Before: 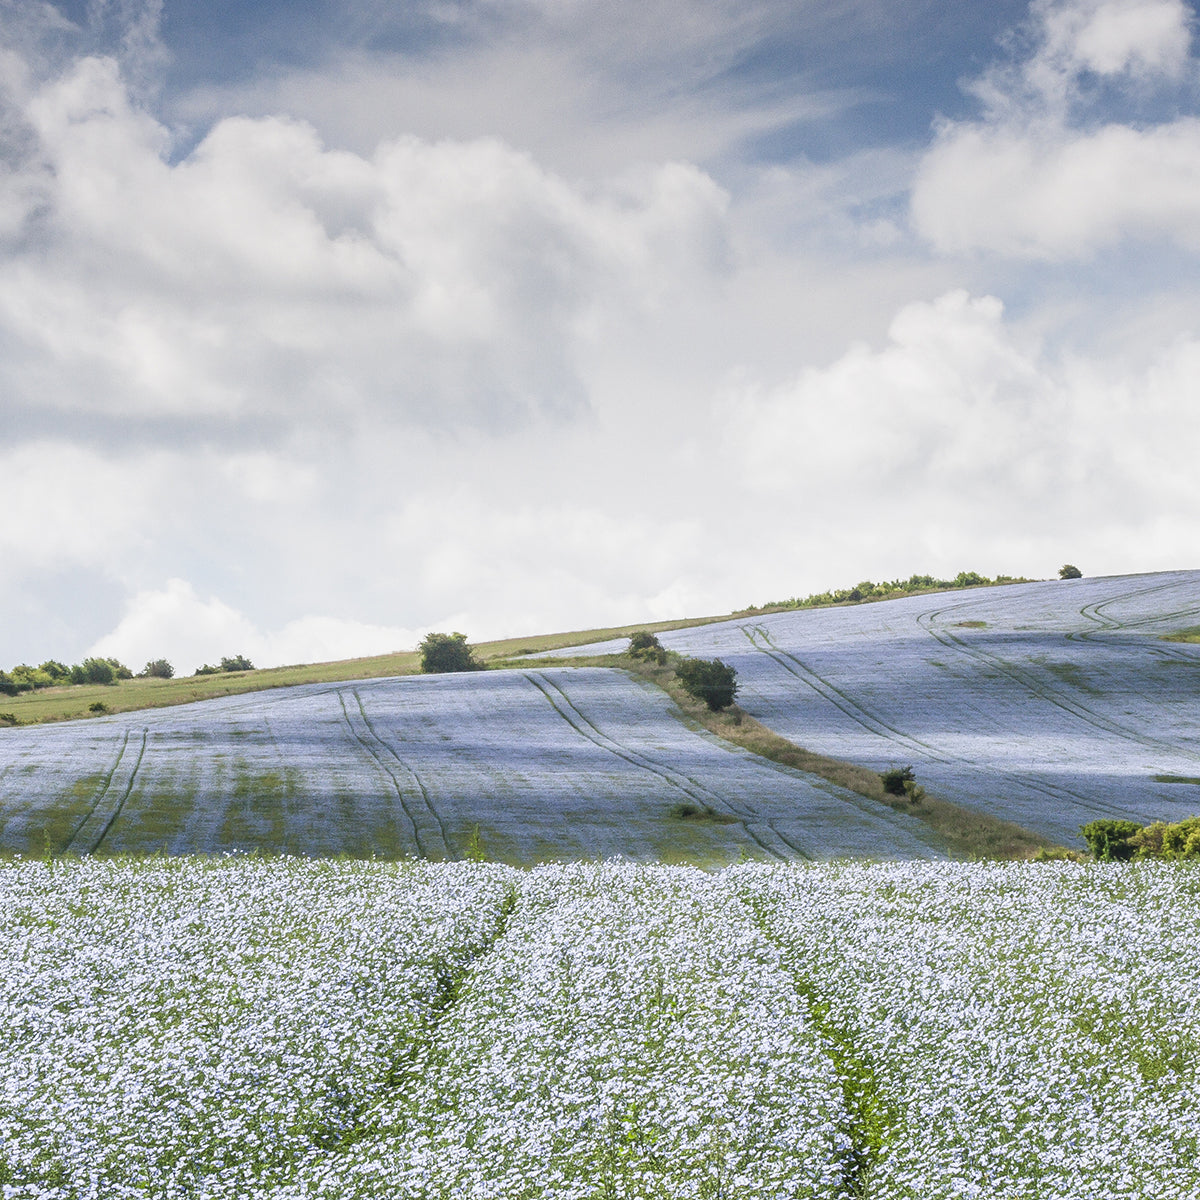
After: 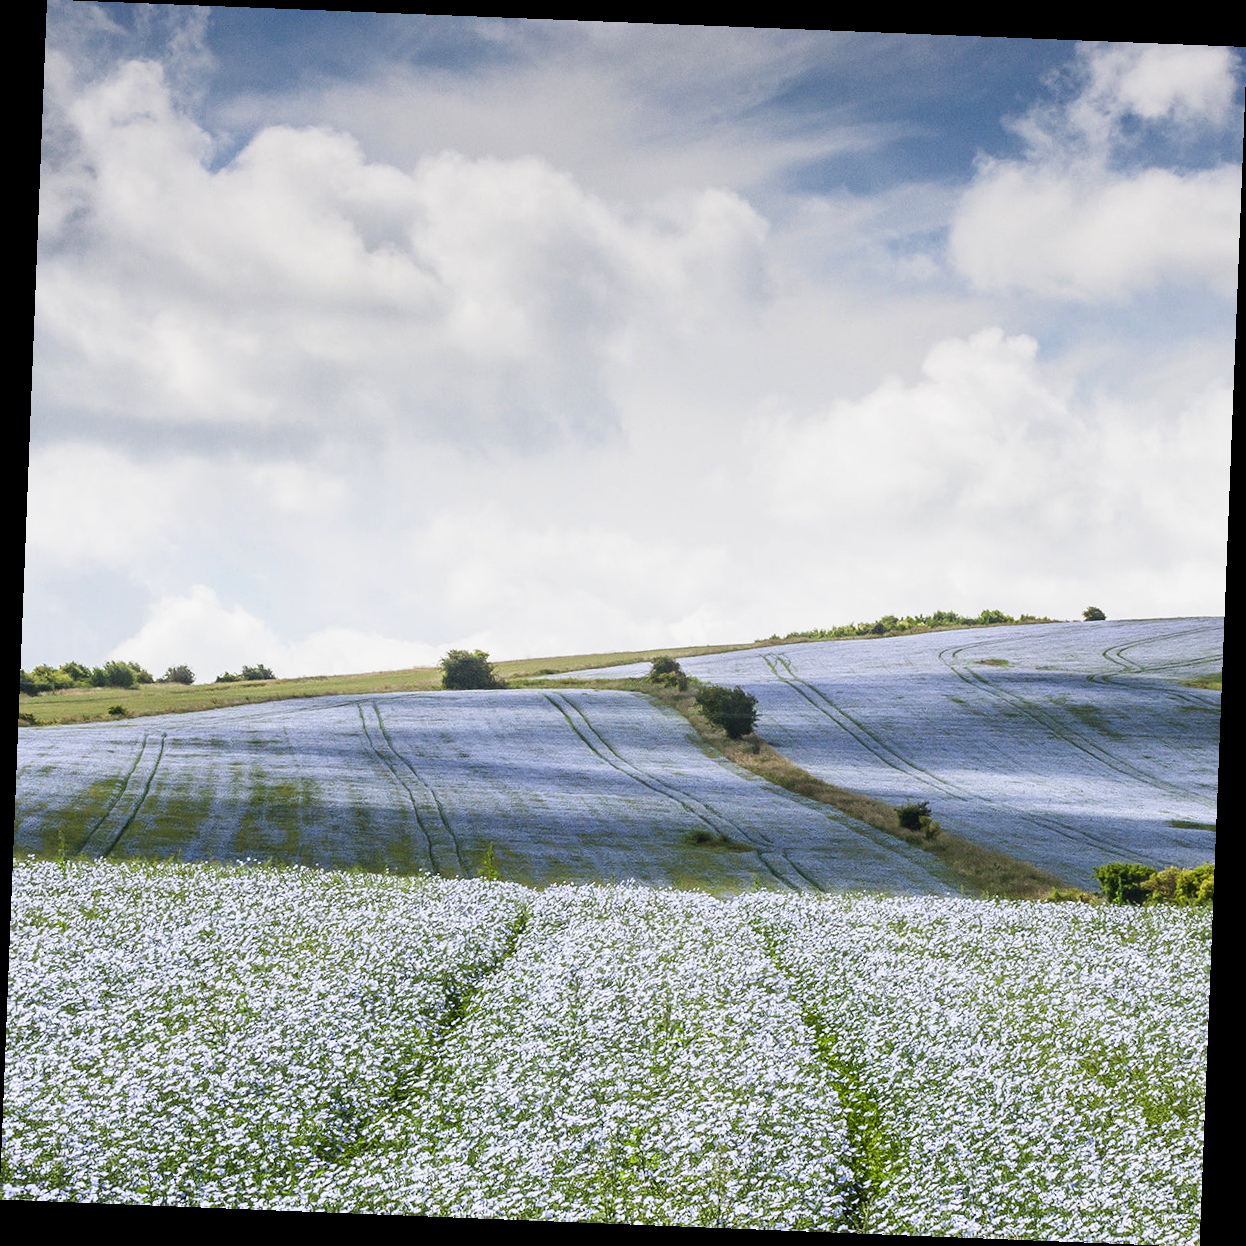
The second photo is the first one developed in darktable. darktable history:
rotate and perspective: rotation 2.27°, automatic cropping off
contrast brightness saturation: contrast 0.13, brightness -0.05, saturation 0.16
